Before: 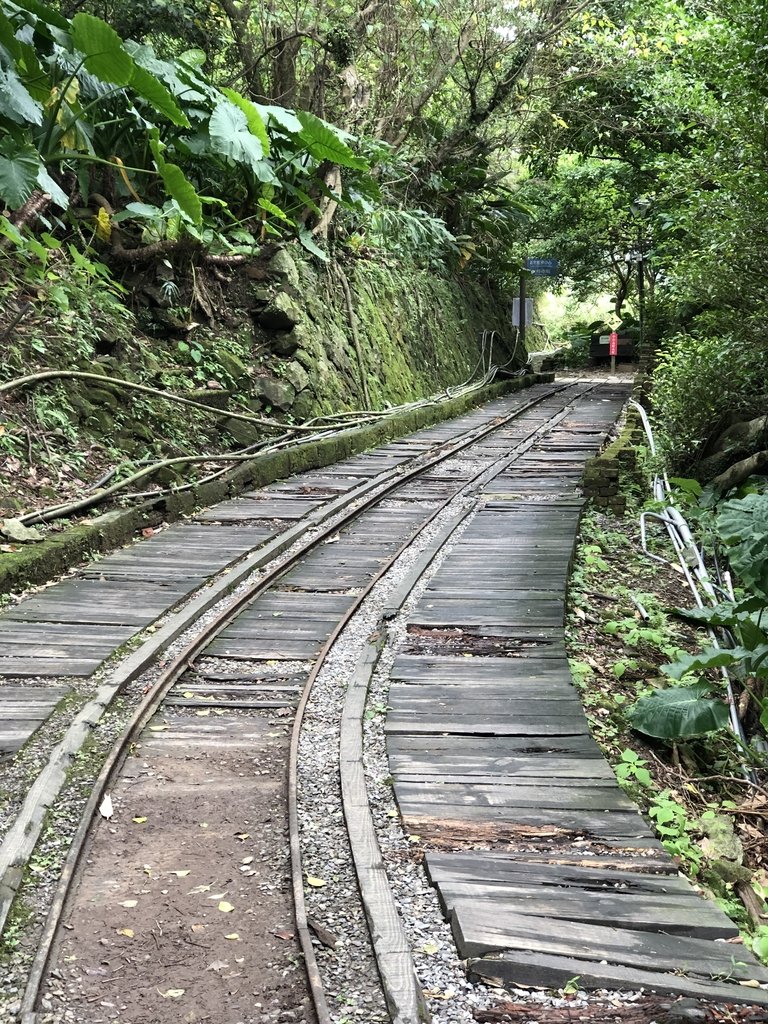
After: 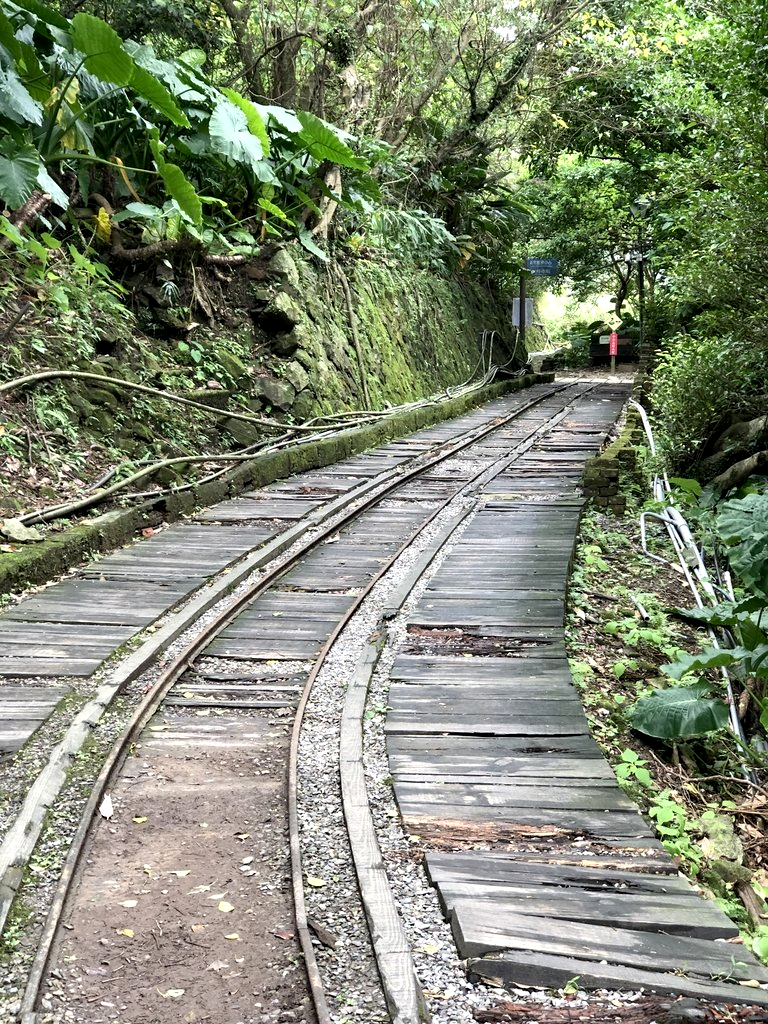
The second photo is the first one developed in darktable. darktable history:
exposure: black level correction 0.005, exposure 0.278 EV, compensate exposure bias true, compensate highlight preservation false
